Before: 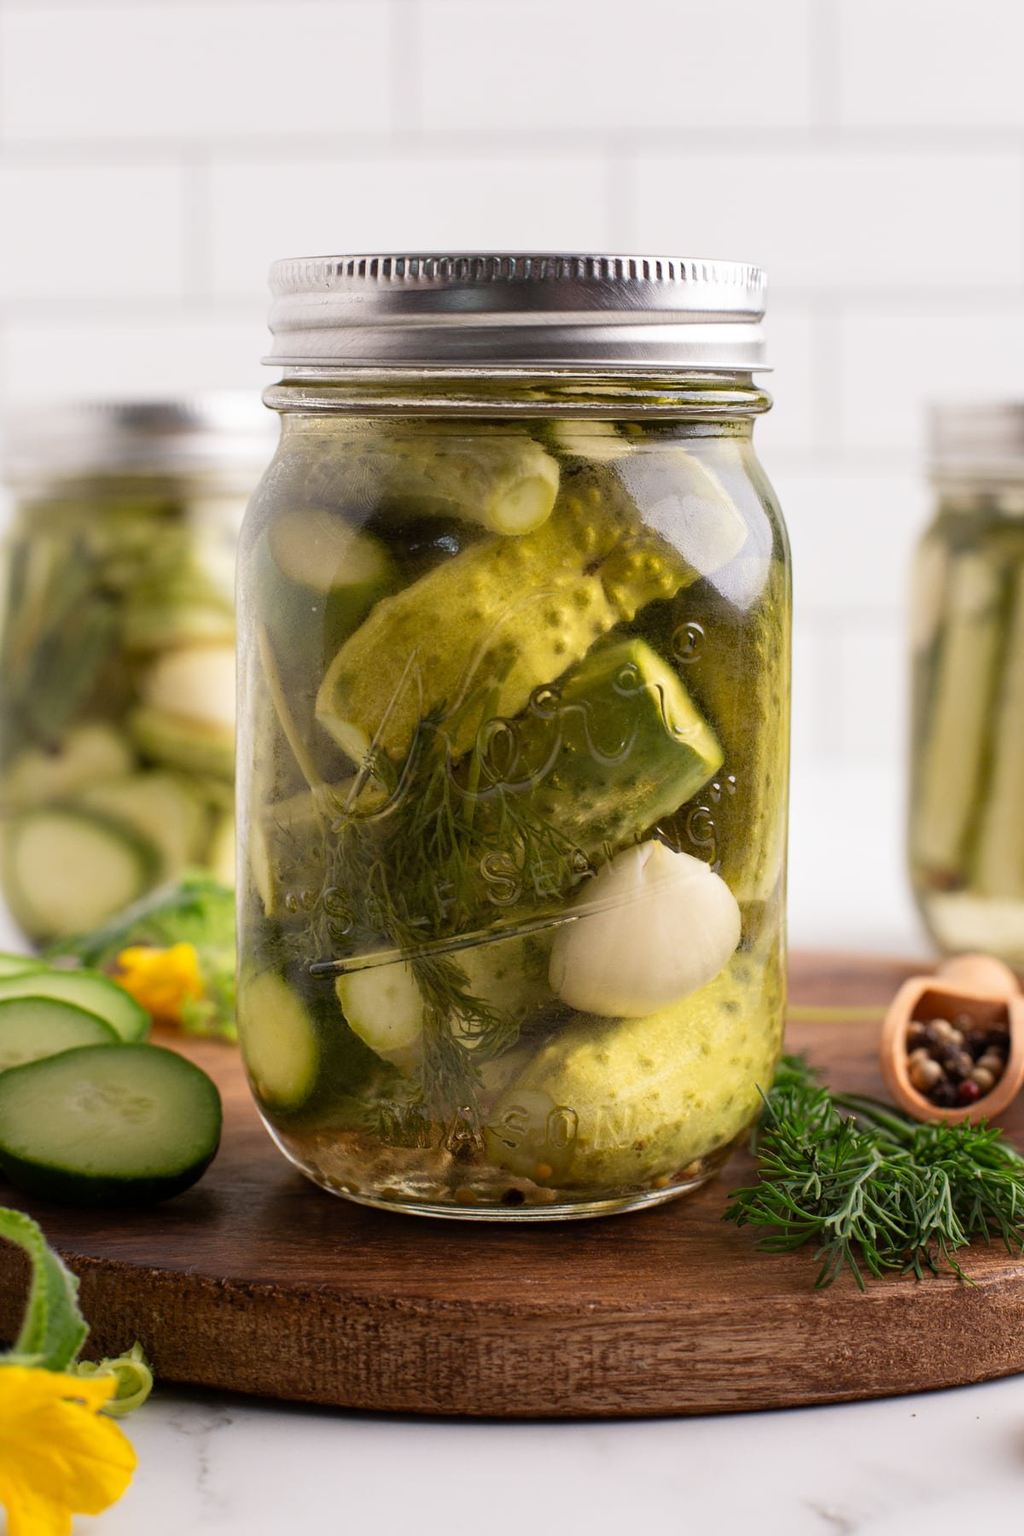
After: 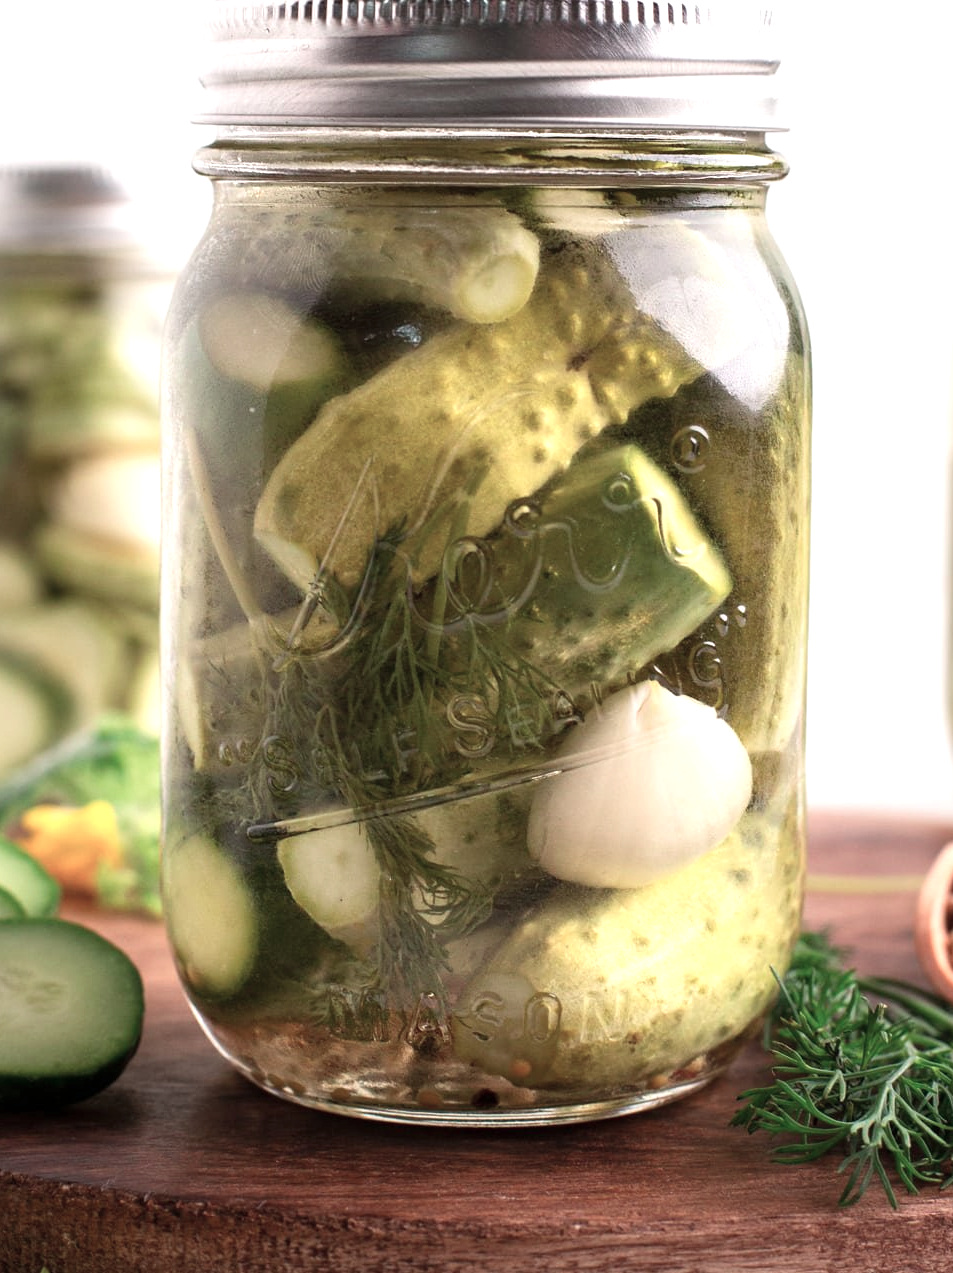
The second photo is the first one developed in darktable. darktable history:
exposure: exposure 0.6 EV, compensate highlight preservation false
crop: left 9.712%, top 16.928%, right 10.845%, bottom 12.332%
levels: mode automatic, gray 50.8%
color contrast: blue-yellow contrast 0.62
